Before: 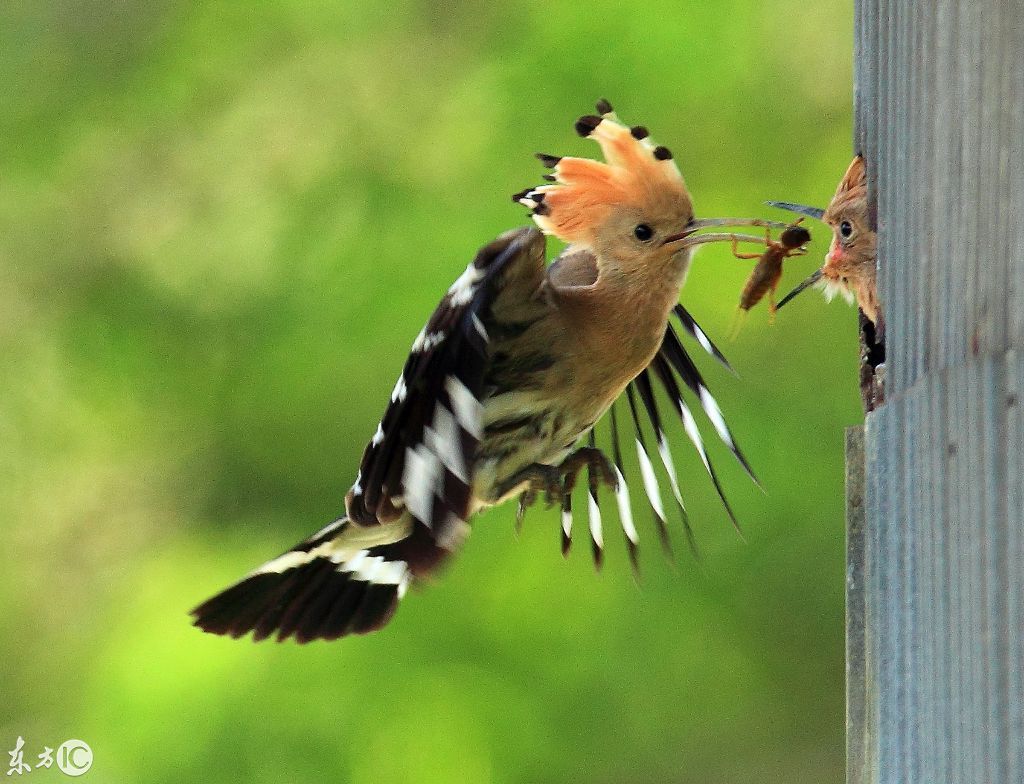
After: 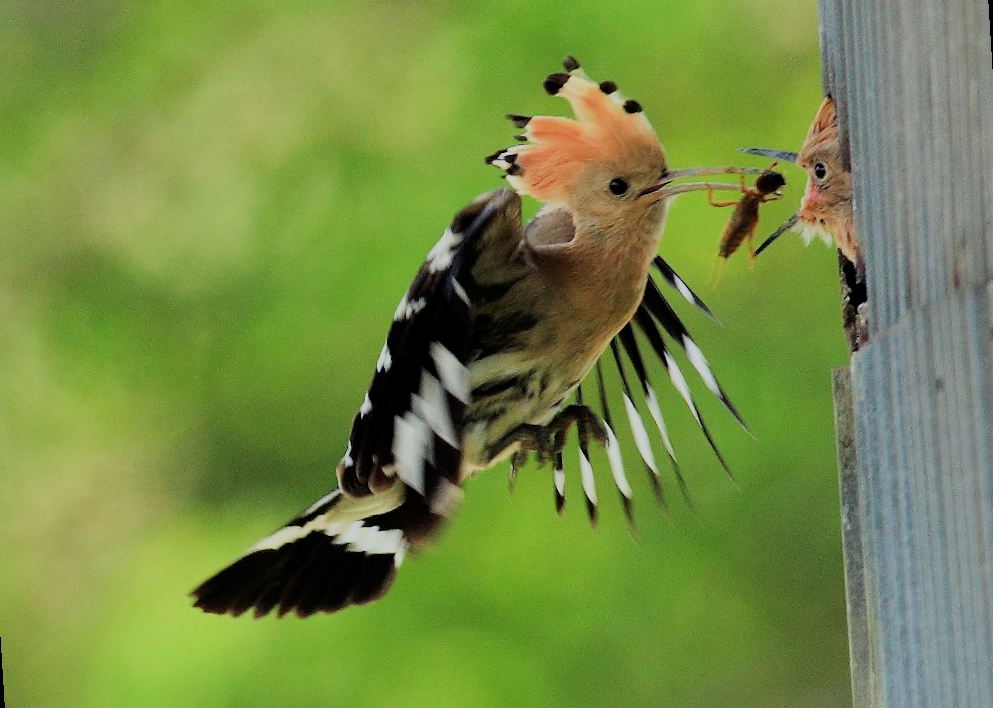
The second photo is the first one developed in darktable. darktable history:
filmic rgb: black relative exposure -6.98 EV, white relative exposure 5.63 EV, hardness 2.86
rotate and perspective: rotation -3.52°, crop left 0.036, crop right 0.964, crop top 0.081, crop bottom 0.919
